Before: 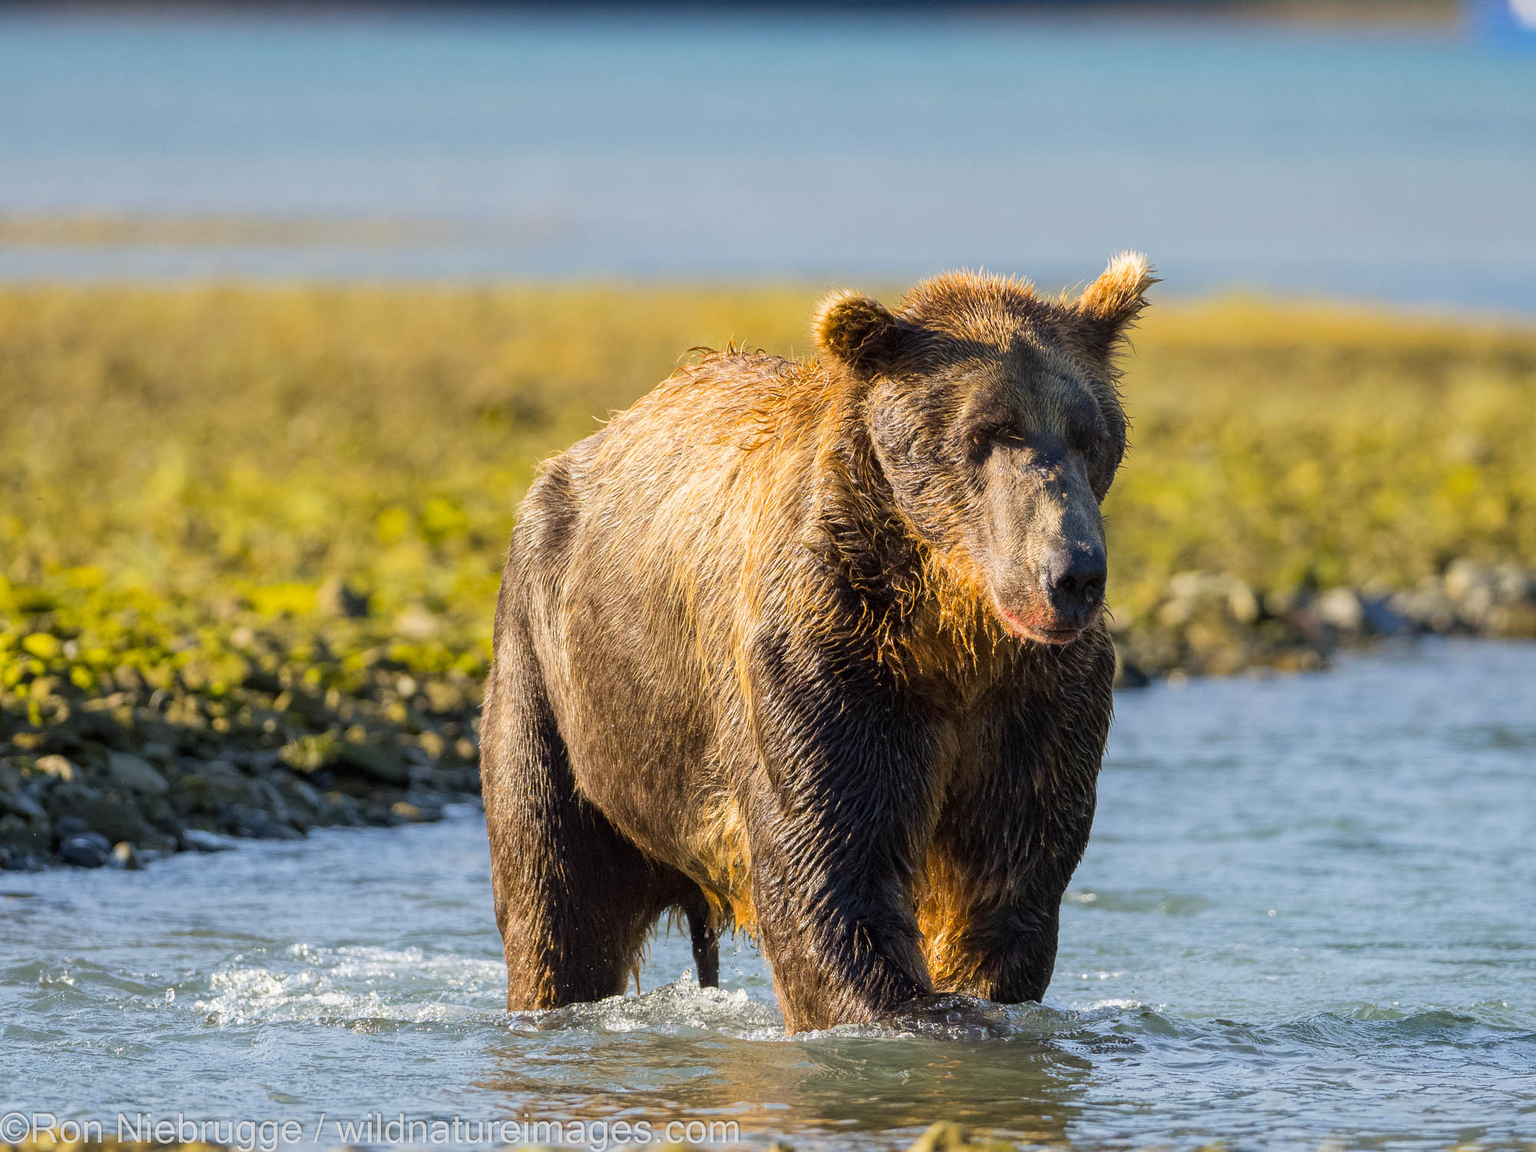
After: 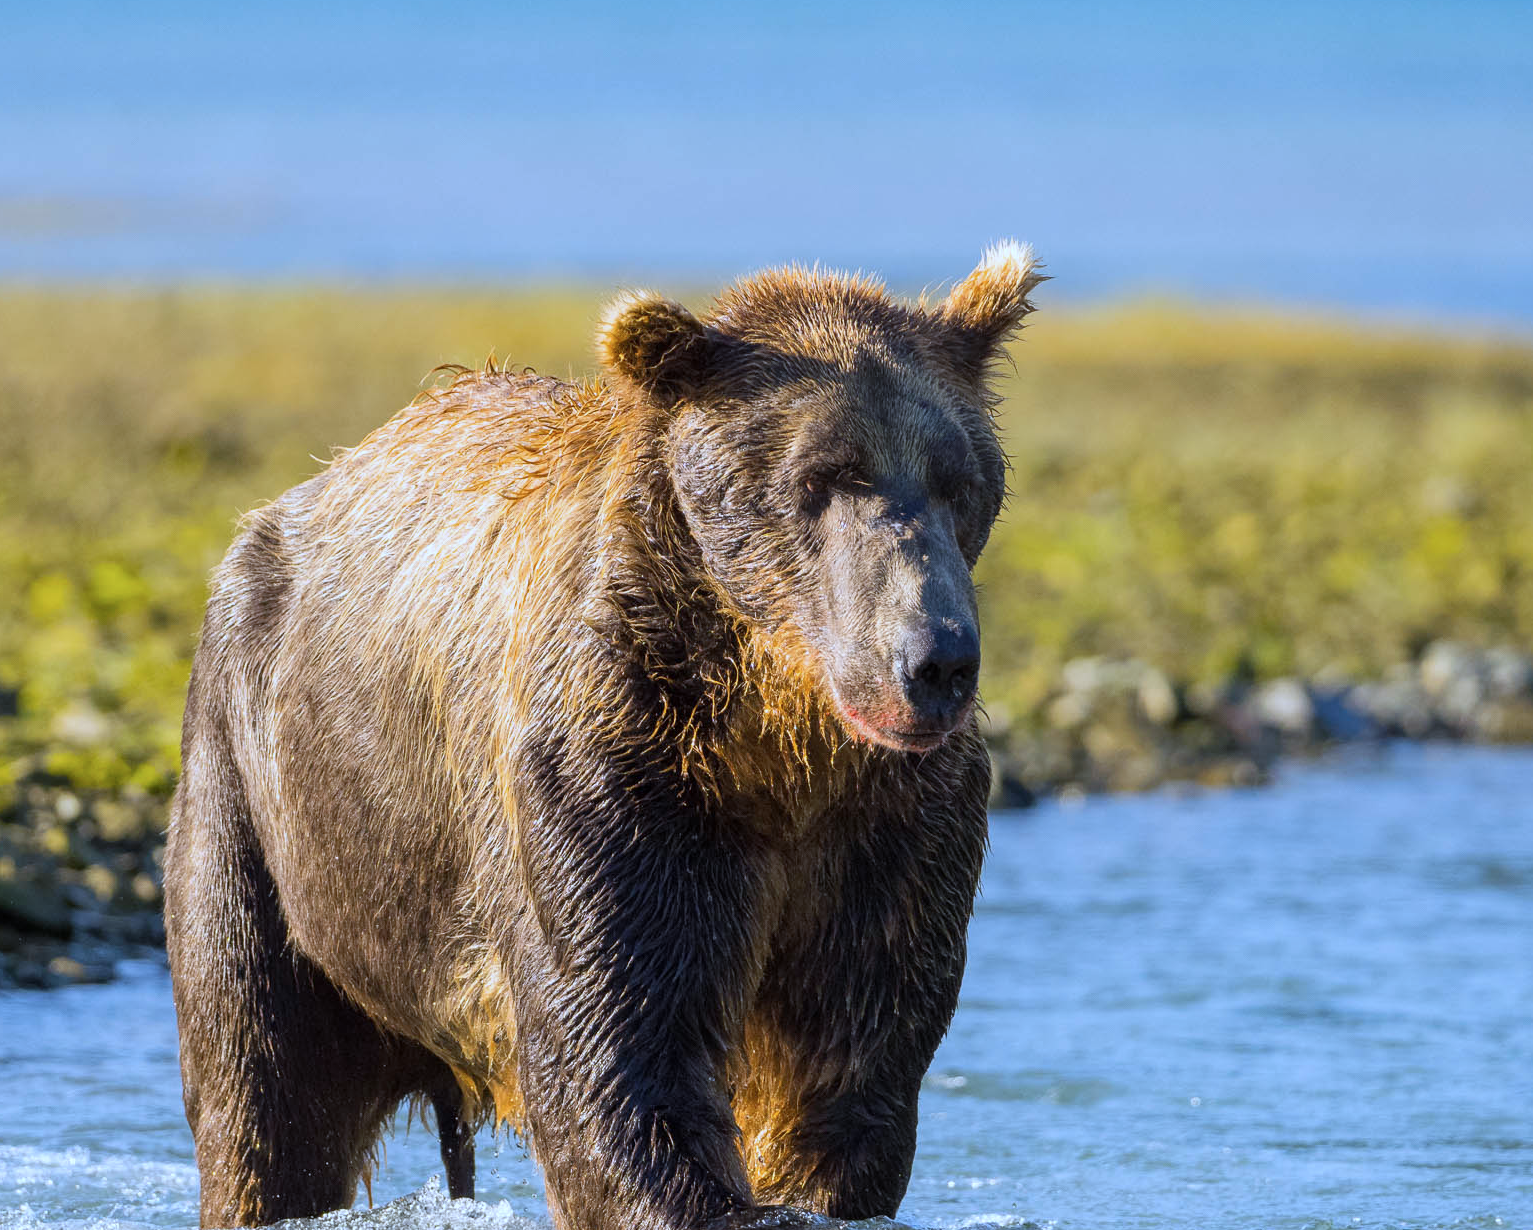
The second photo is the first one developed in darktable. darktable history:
crop: left 23.095%, top 5.827%, bottom 11.854%
color correction: highlights a* -4.18, highlights b* -10.81
white balance: red 0.967, blue 1.119, emerald 0.756
